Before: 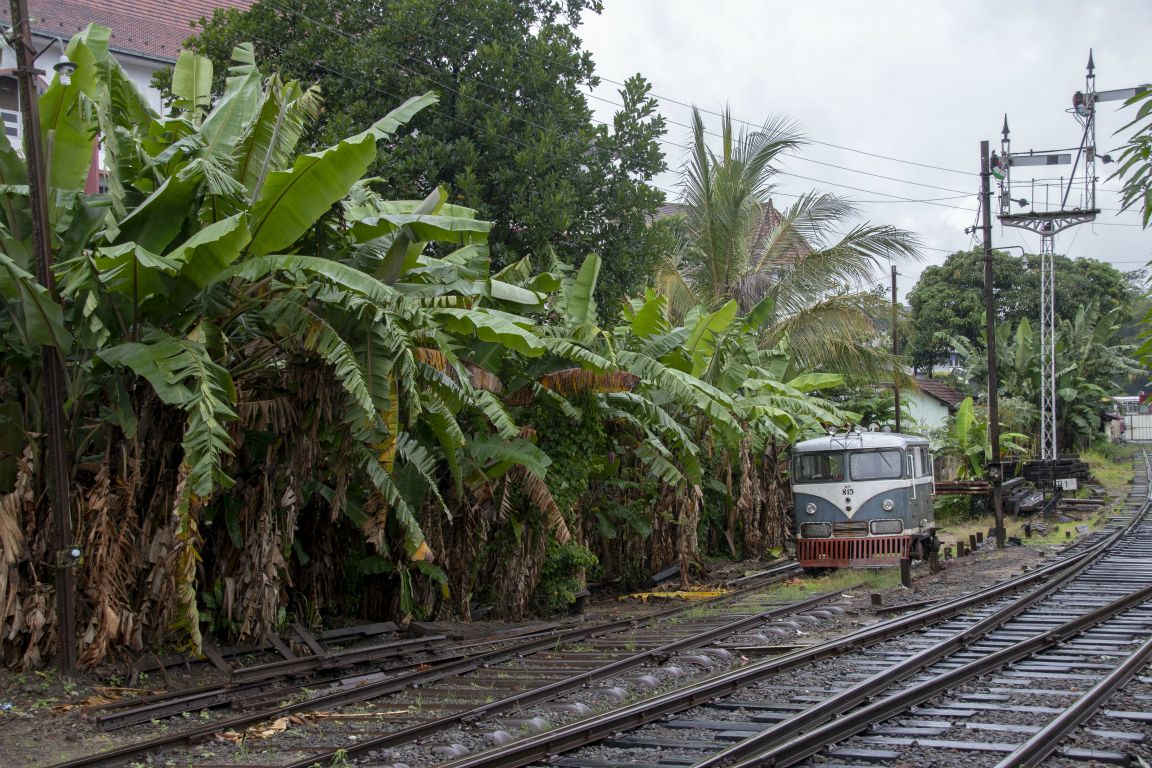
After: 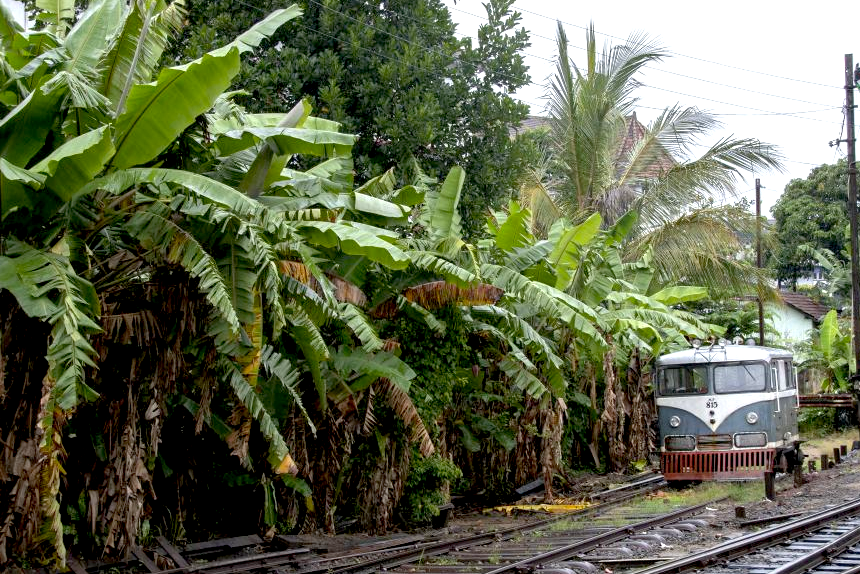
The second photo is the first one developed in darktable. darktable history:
crop and rotate: left 11.831%, top 11.346%, right 13.429%, bottom 13.899%
exposure: black level correction 0.012, exposure 0.7 EV, compensate exposure bias true, compensate highlight preservation false
